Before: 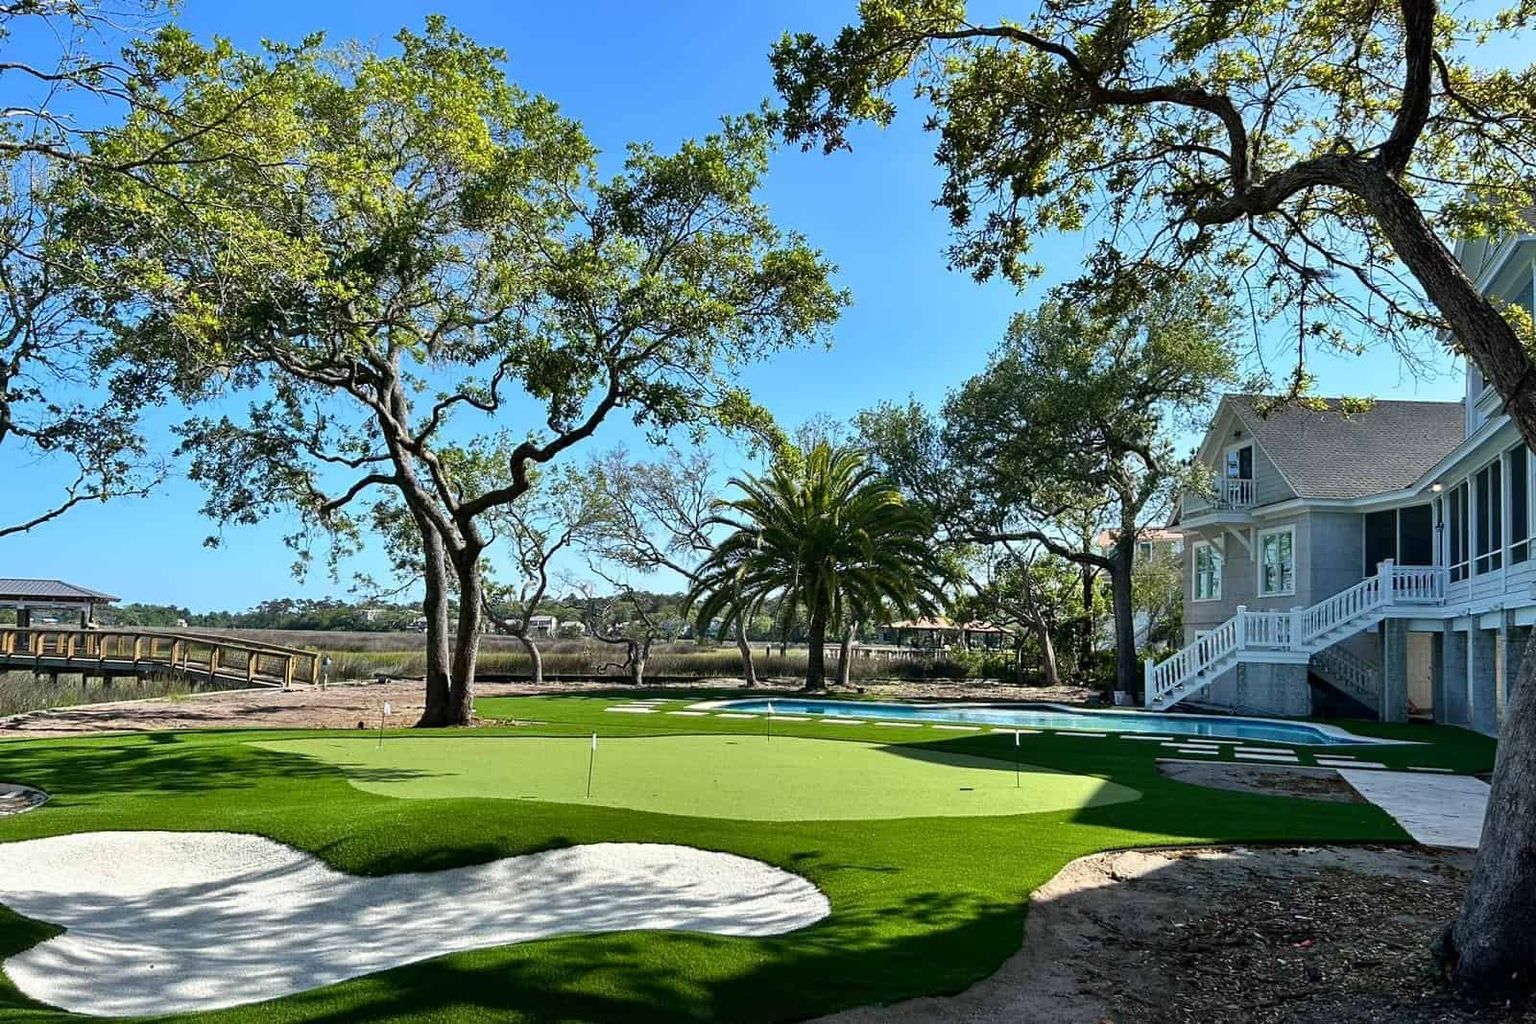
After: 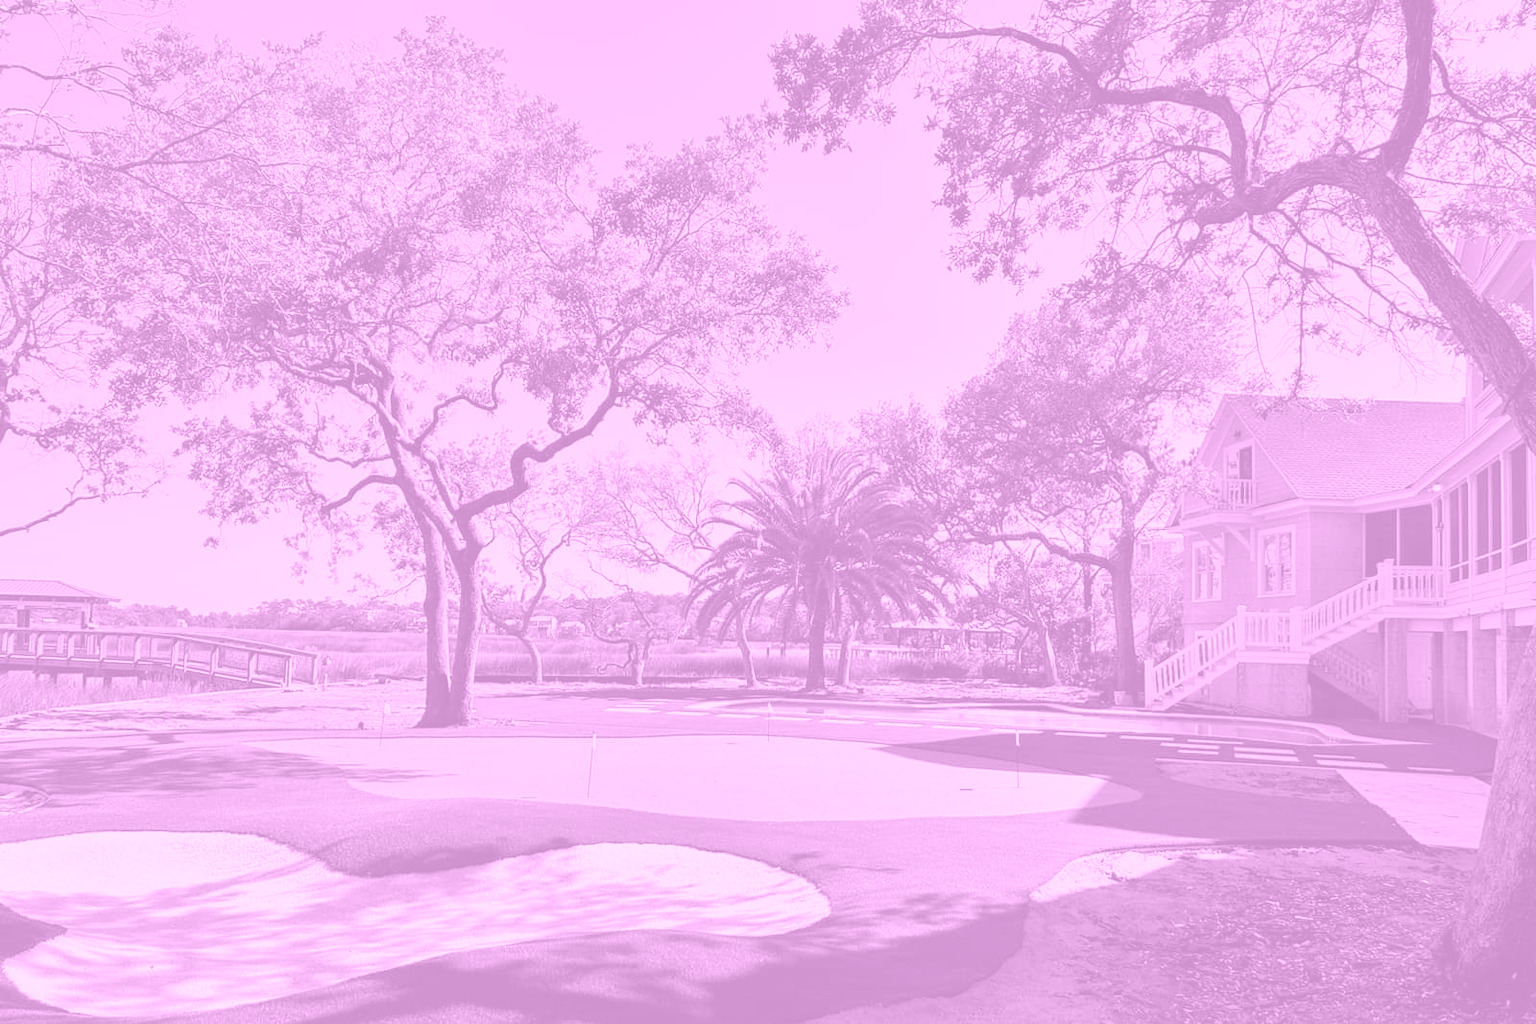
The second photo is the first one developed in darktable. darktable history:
colorize: hue 331.2°, saturation 69%, source mix 30.28%, lightness 69.02%, version 1
contrast brightness saturation: saturation 0.13
